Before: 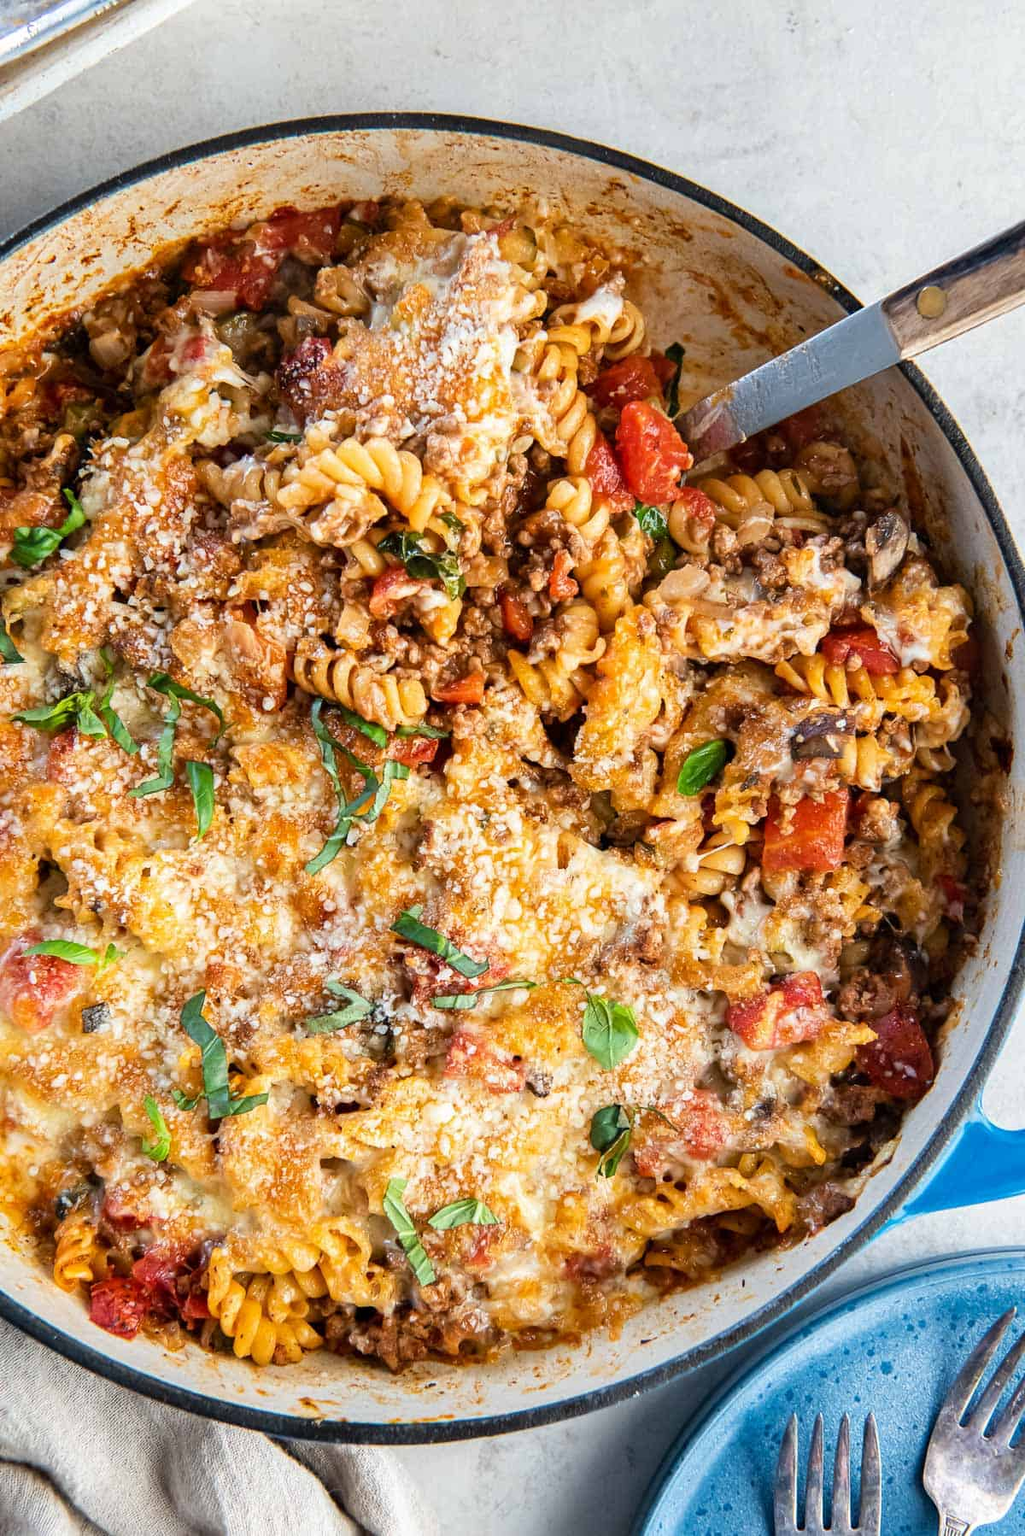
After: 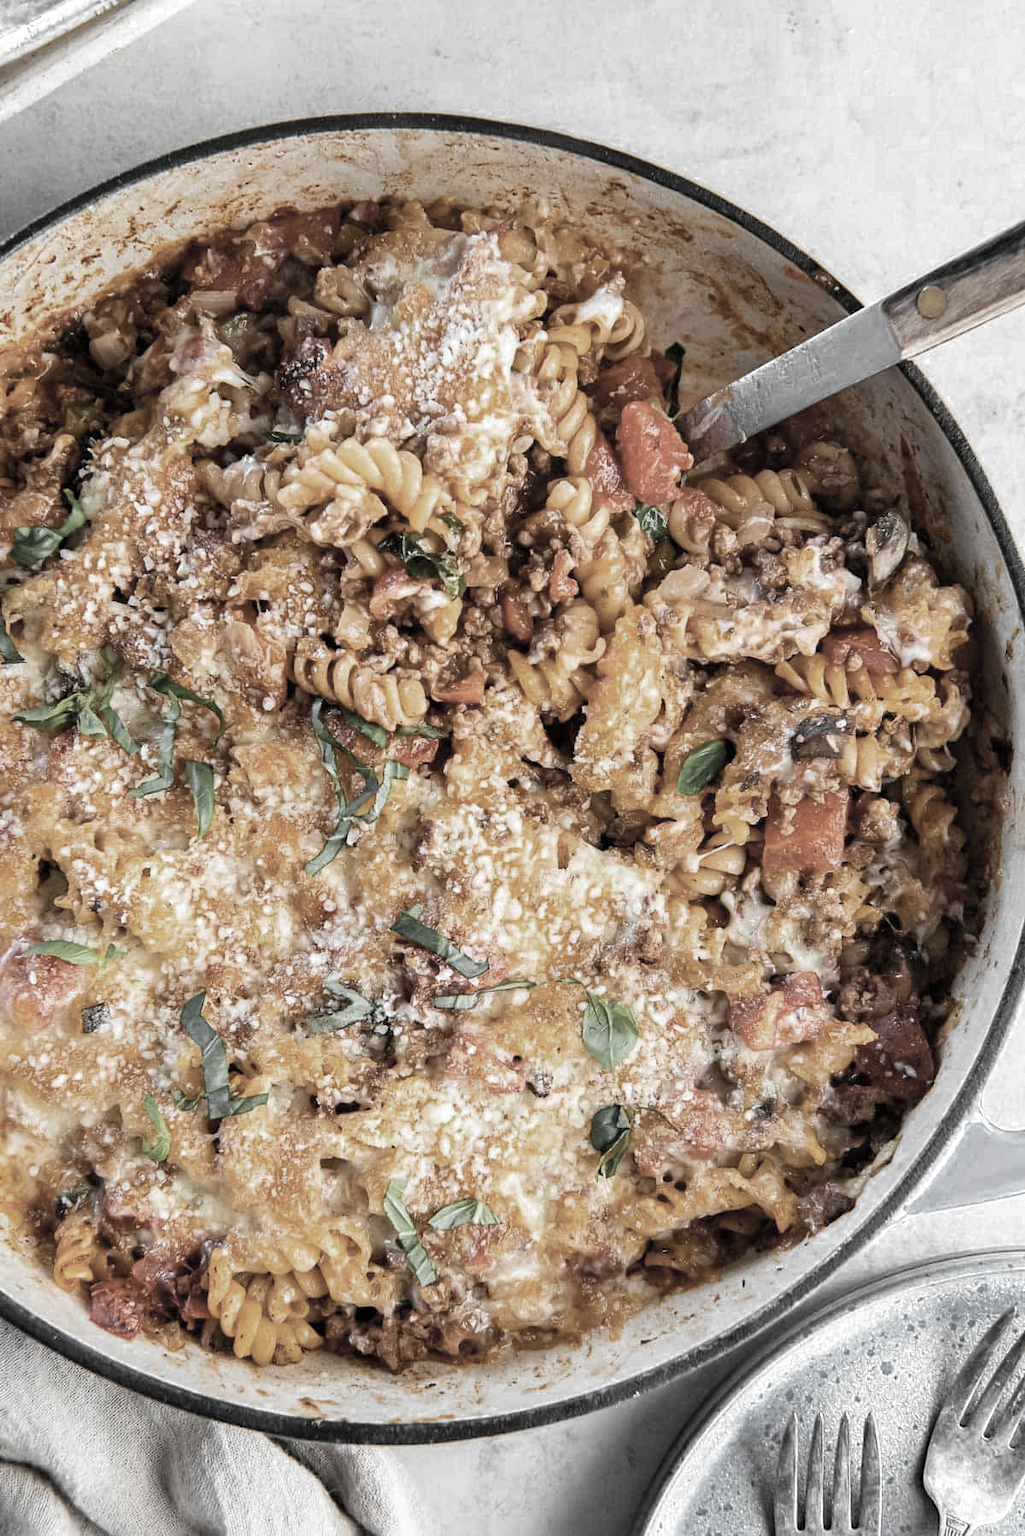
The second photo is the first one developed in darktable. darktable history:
color zones: curves: ch0 [(0, 0.613) (0.01, 0.613) (0.245, 0.448) (0.498, 0.529) (0.642, 0.665) (0.879, 0.777) (0.99, 0.613)]; ch1 [(0, 0.035) (0.121, 0.189) (0.259, 0.197) (0.415, 0.061) (0.589, 0.022) (0.732, 0.022) (0.857, 0.026) (0.991, 0.053)]
